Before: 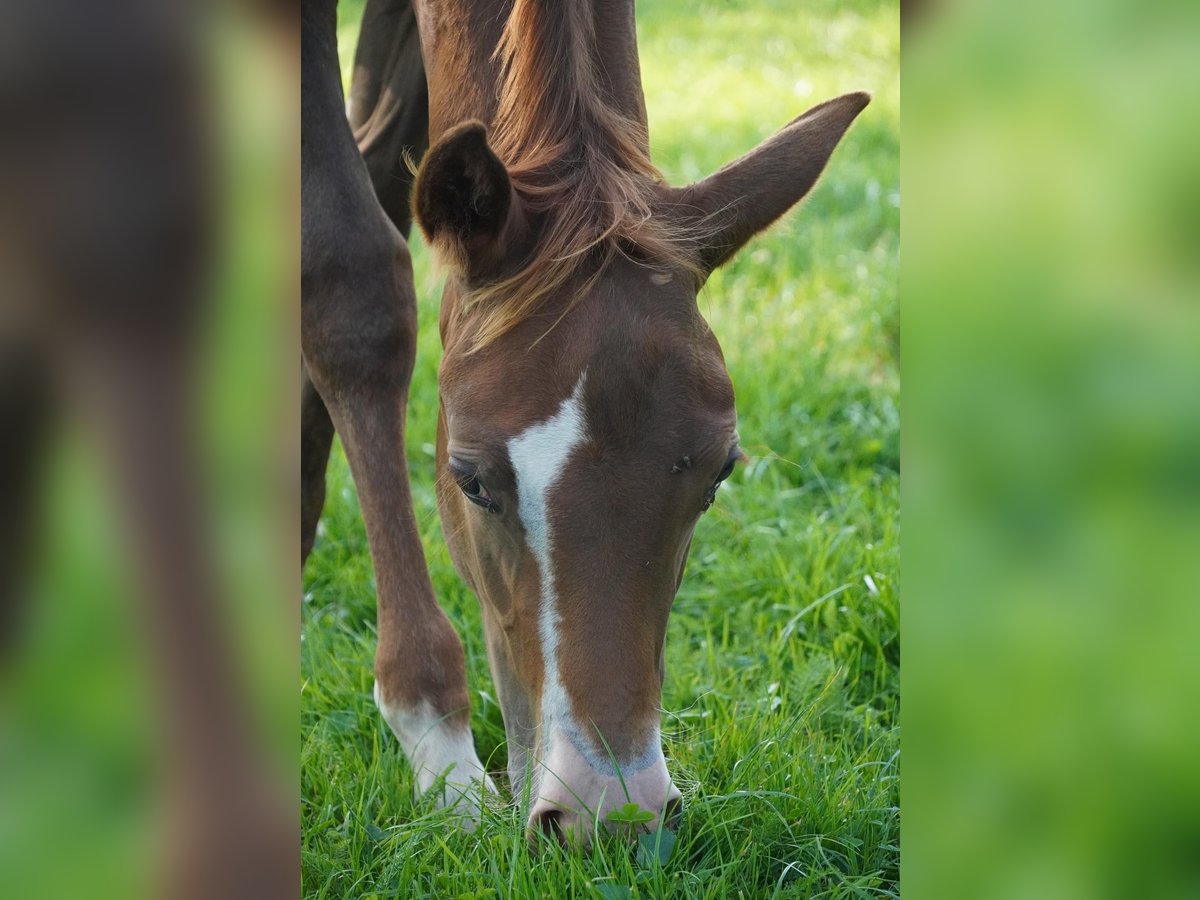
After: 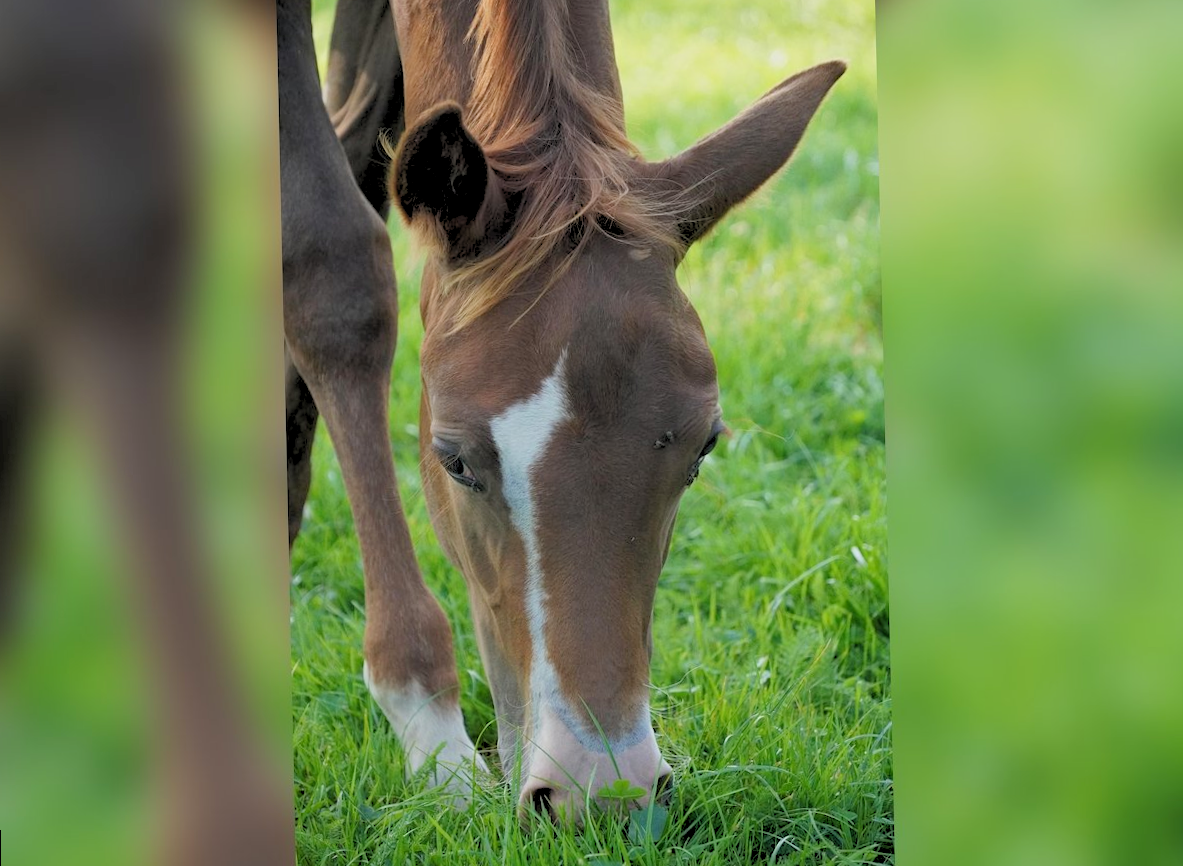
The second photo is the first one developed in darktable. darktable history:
rotate and perspective: rotation -1.32°, lens shift (horizontal) -0.031, crop left 0.015, crop right 0.985, crop top 0.047, crop bottom 0.982
rgb levels: preserve colors sum RGB, levels [[0.038, 0.433, 0.934], [0, 0.5, 1], [0, 0.5, 1]]
